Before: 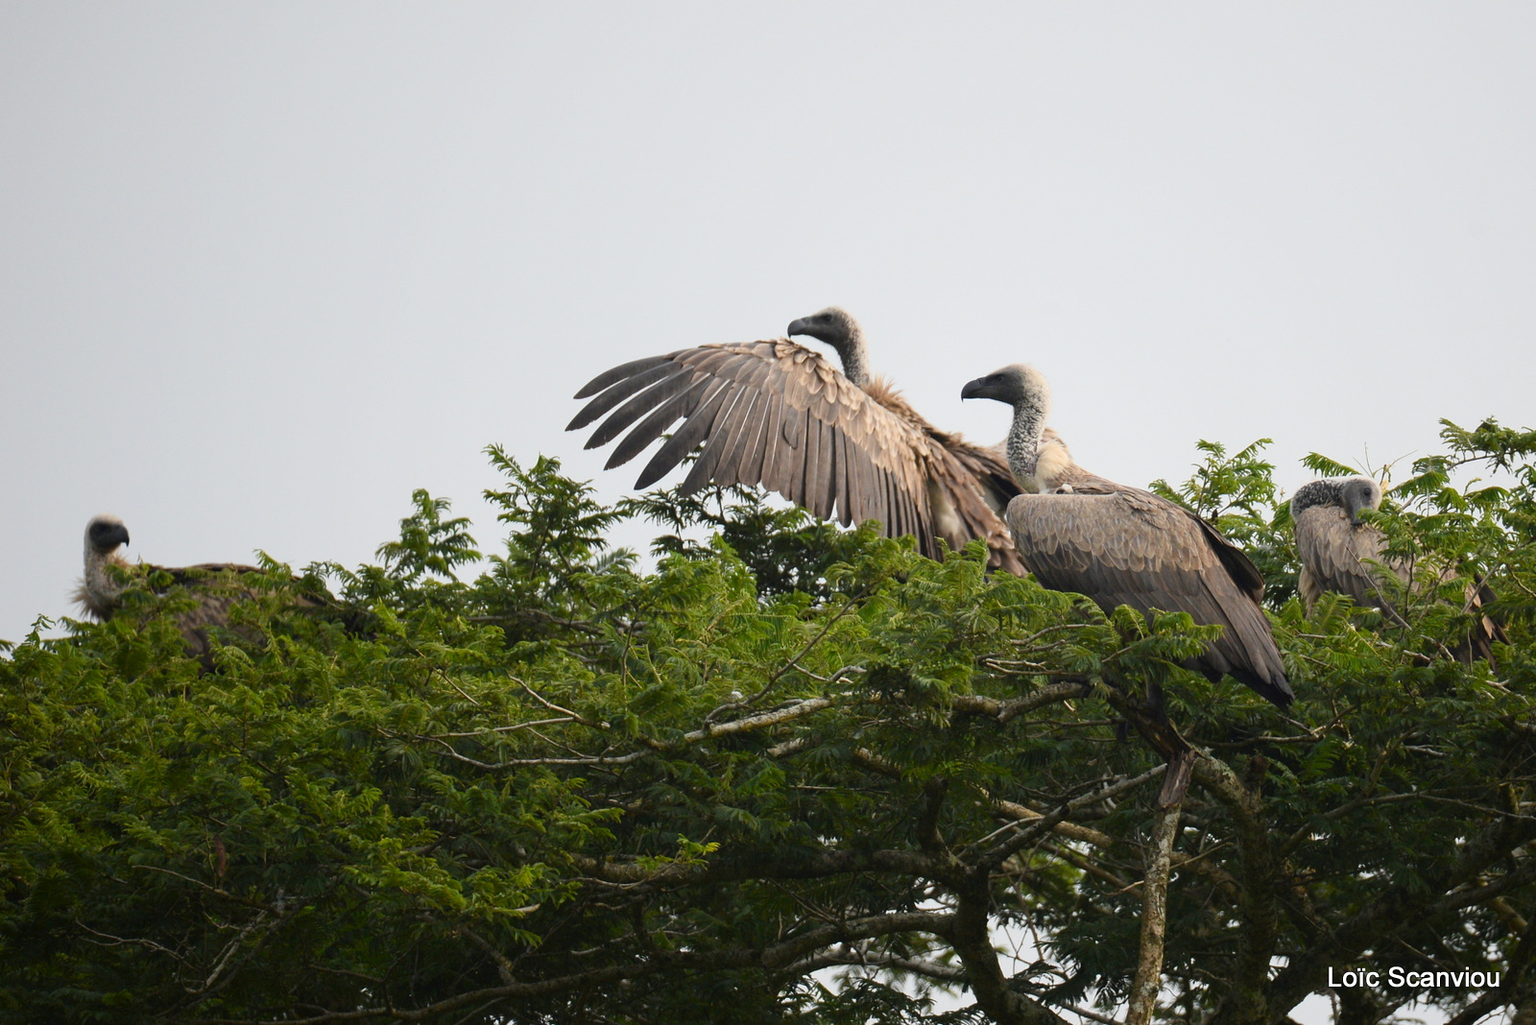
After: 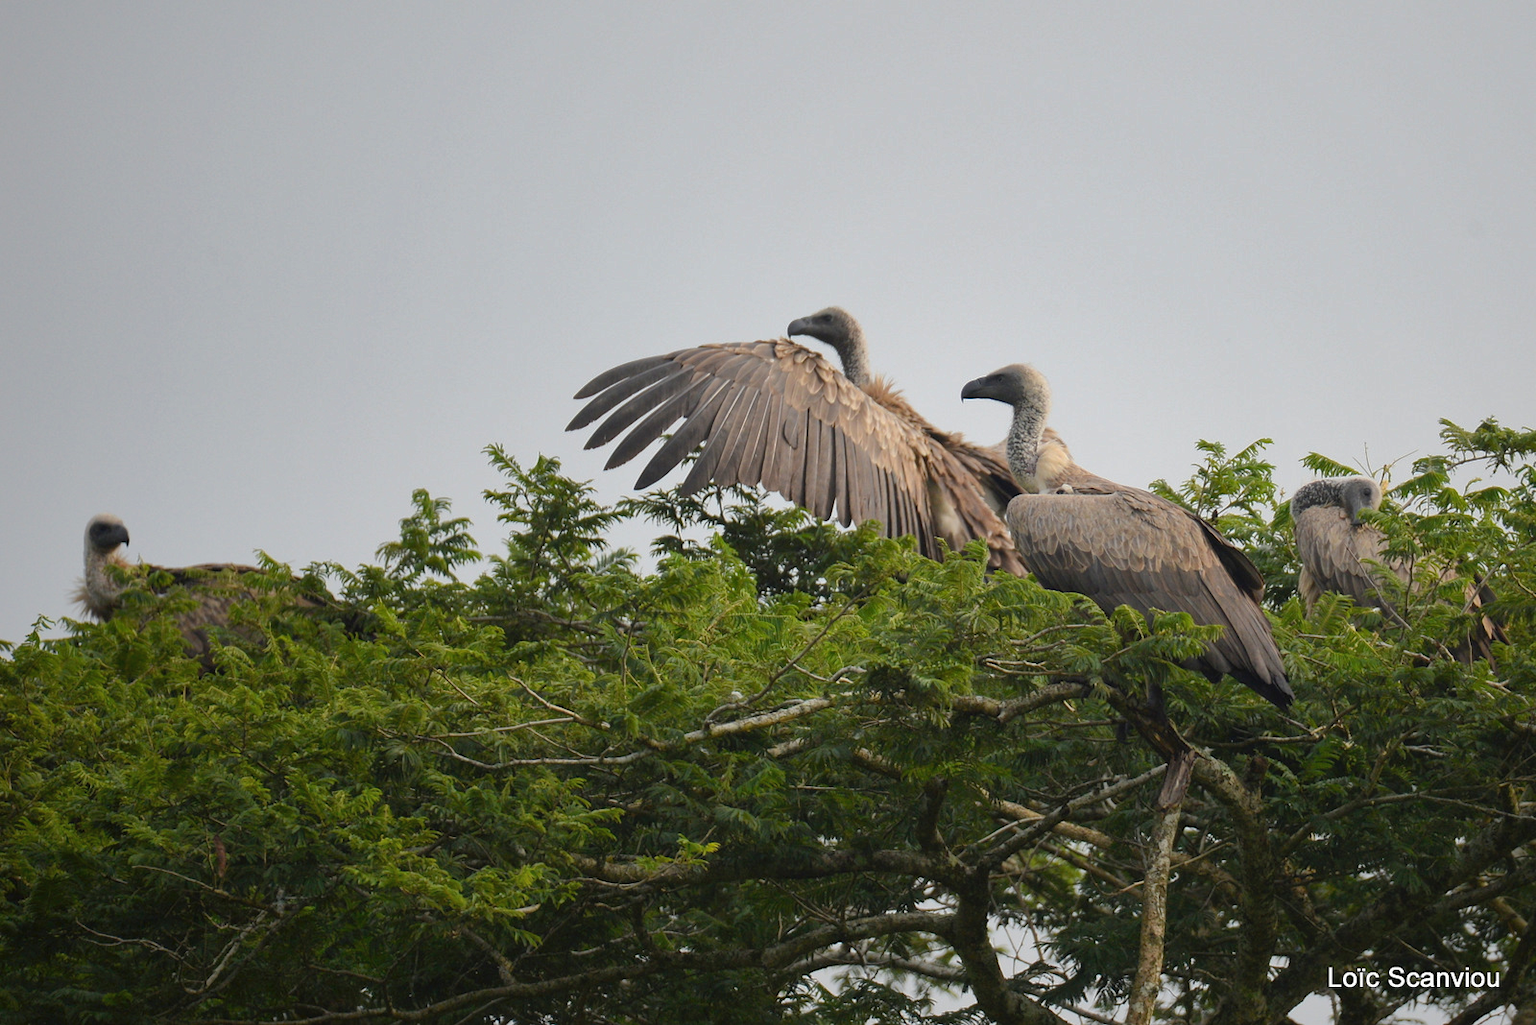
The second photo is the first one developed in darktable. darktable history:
shadows and highlights: shadows 40.2, highlights -60.06
